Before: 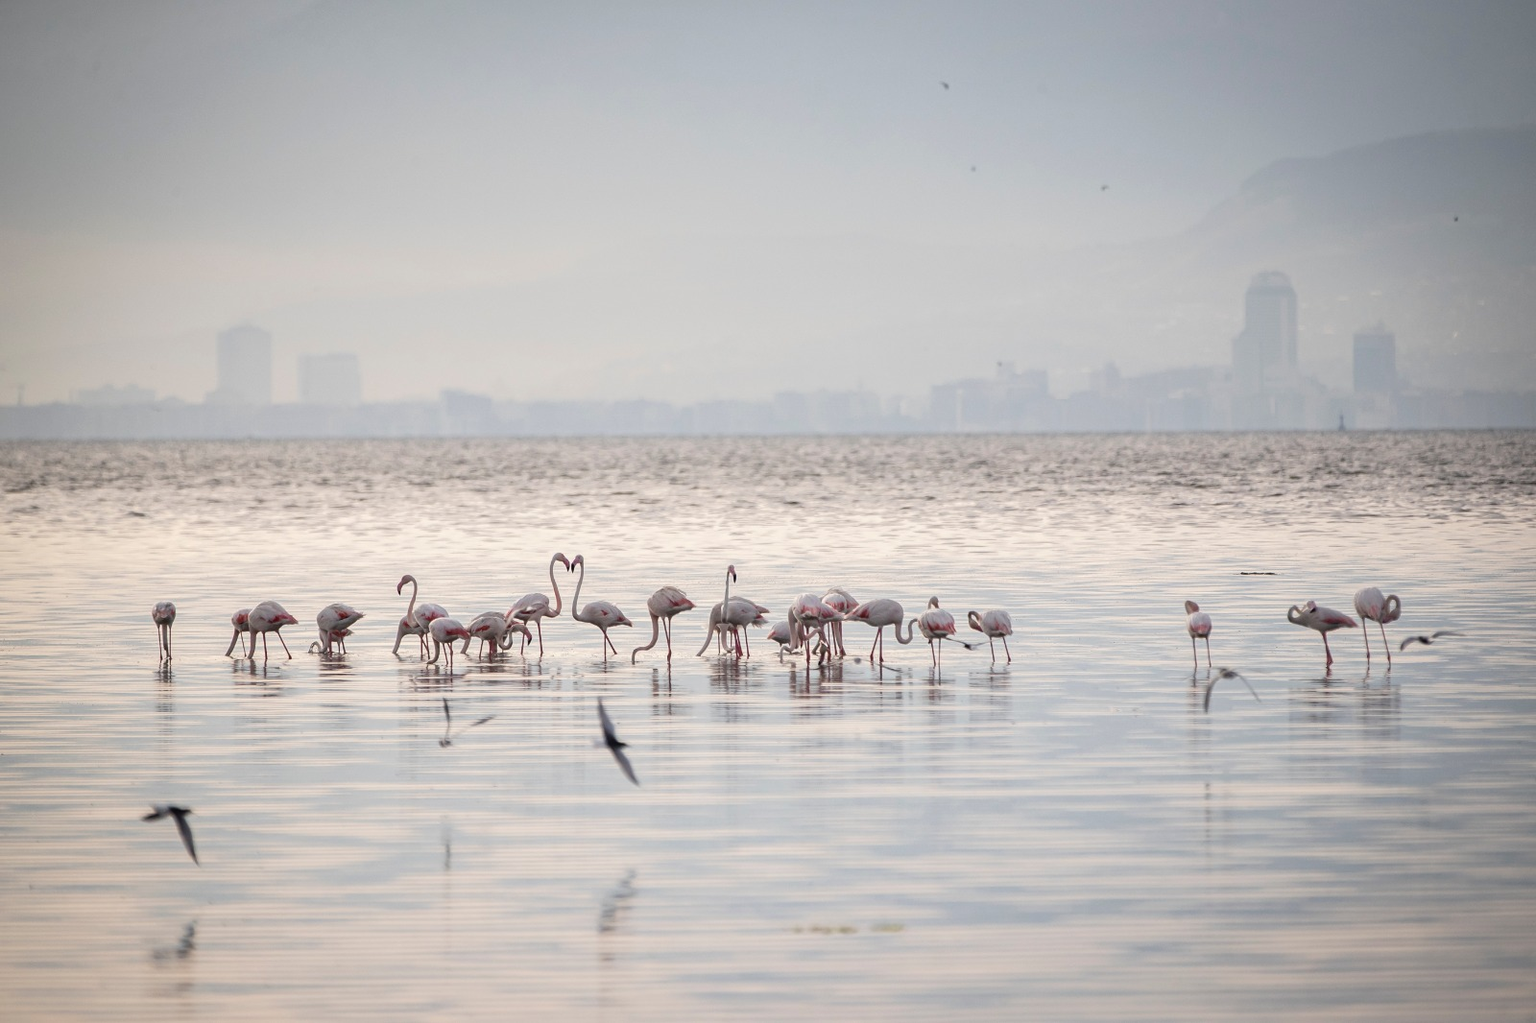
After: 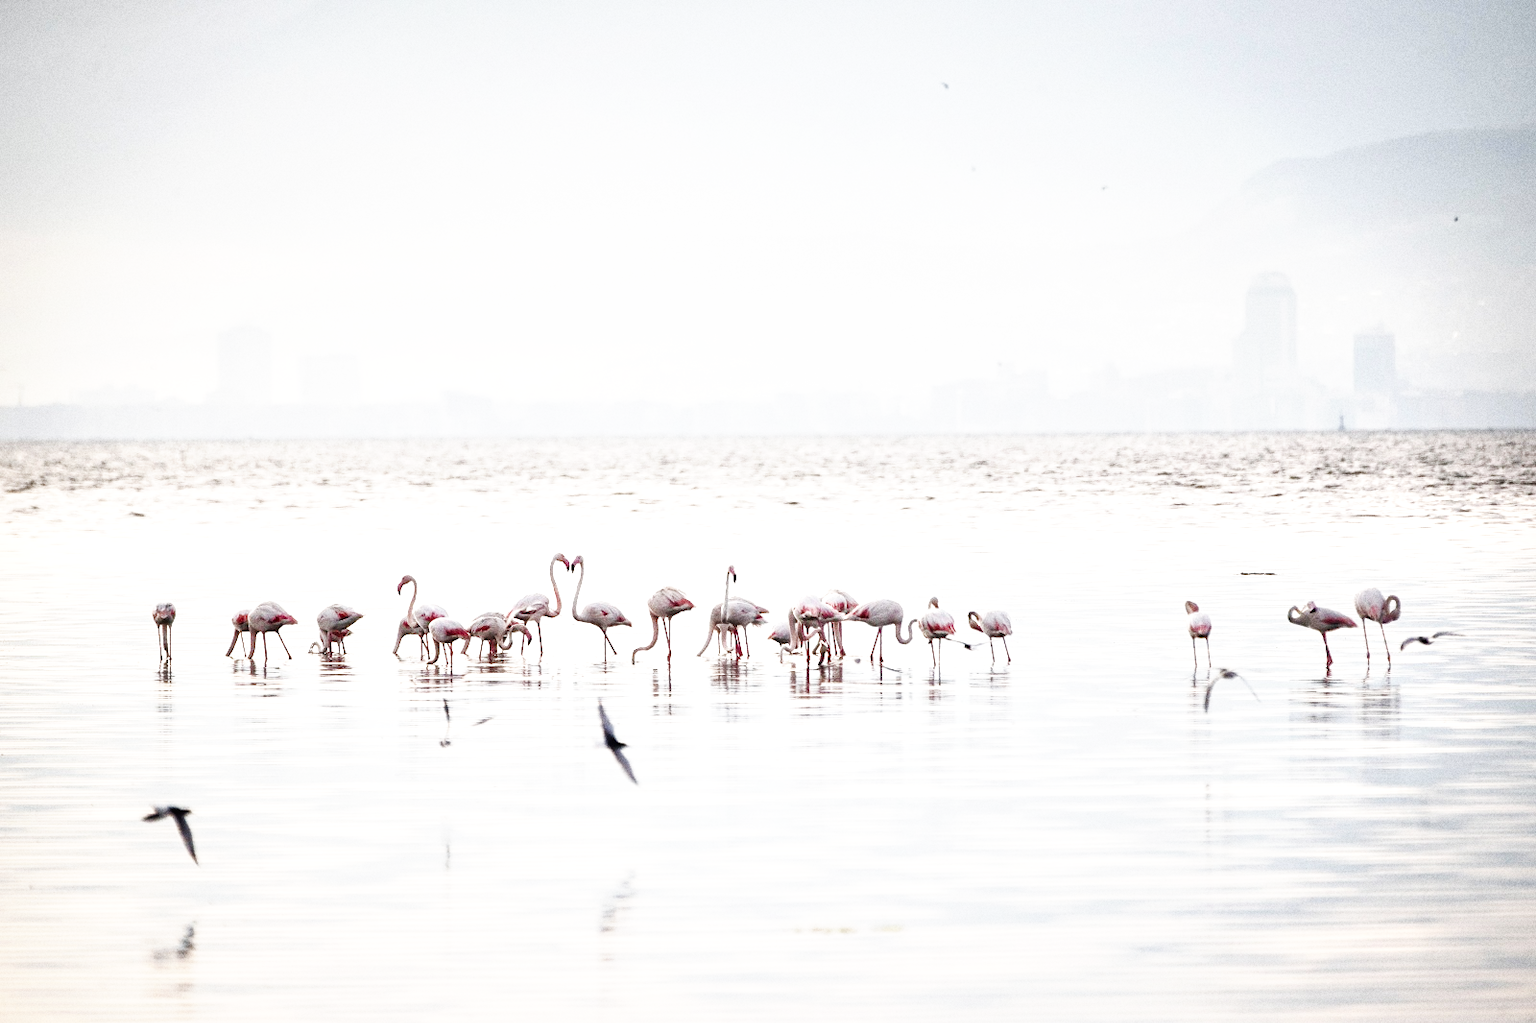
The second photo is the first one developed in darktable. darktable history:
grain: coarseness 9.61 ISO, strength 35.62%
local contrast: mode bilateral grid, contrast 25, coarseness 60, detail 151%, midtone range 0.2
base curve: curves: ch0 [(0, 0) (0.007, 0.004) (0.027, 0.03) (0.046, 0.07) (0.207, 0.54) (0.442, 0.872) (0.673, 0.972) (1, 1)], preserve colors none
tone equalizer: -8 EV -0.417 EV, -7 EV -0.389 EV, -6 EV -0.333 EV, -5 EV -0.222 EV, -3 EV 0.222 EV, -2 EV 0.333 EV, -1 EV 0.389 EV, +0 EV 0.417 EV, edges refinement/feathering 500, mask exposure compensation -1.57 EV, preserve details no
